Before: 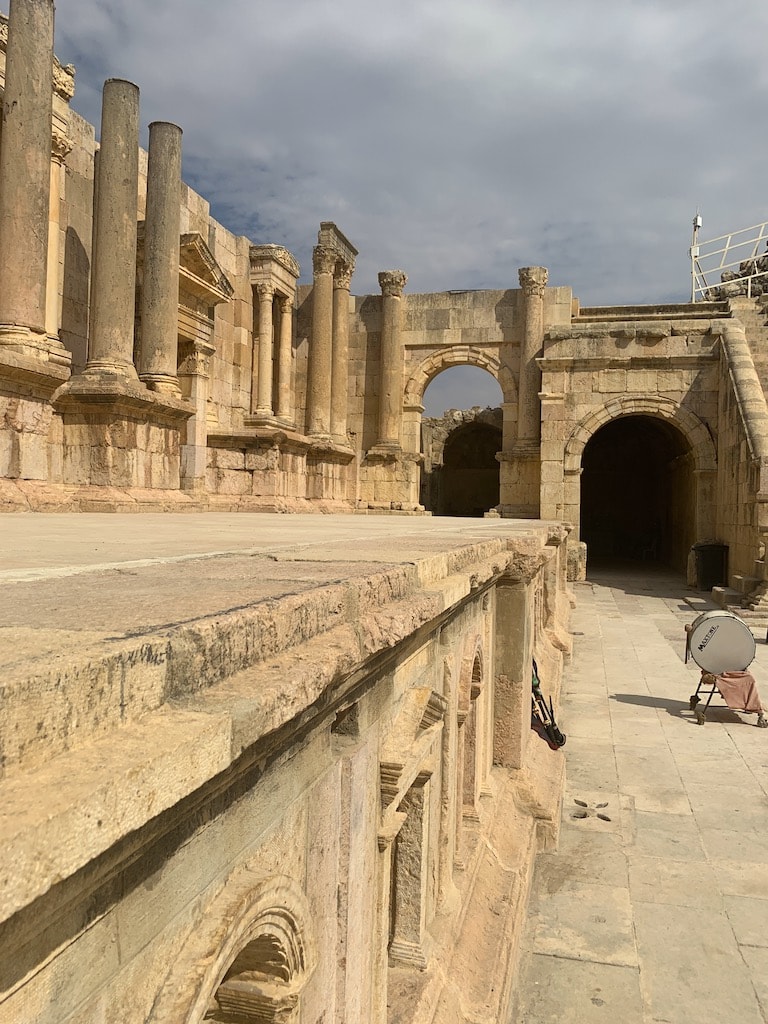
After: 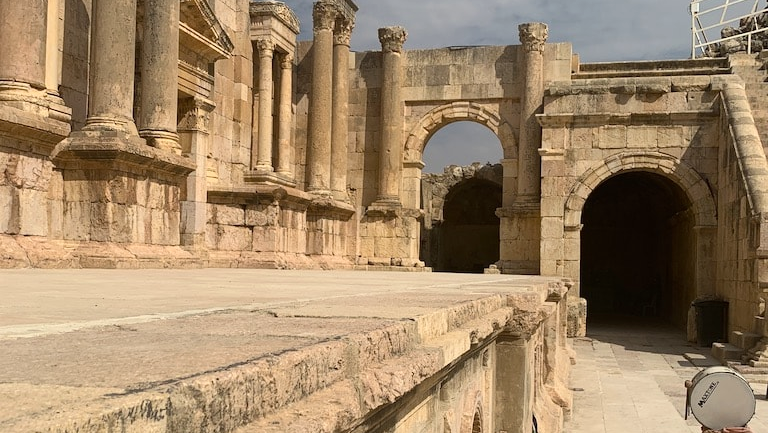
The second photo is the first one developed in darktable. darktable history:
contrast brightness saturation: contrast 0.109, saturation -0.171
crop and rotate: top 23.877%, bottom 33.806%
exposure: compensate highlight preservation false
